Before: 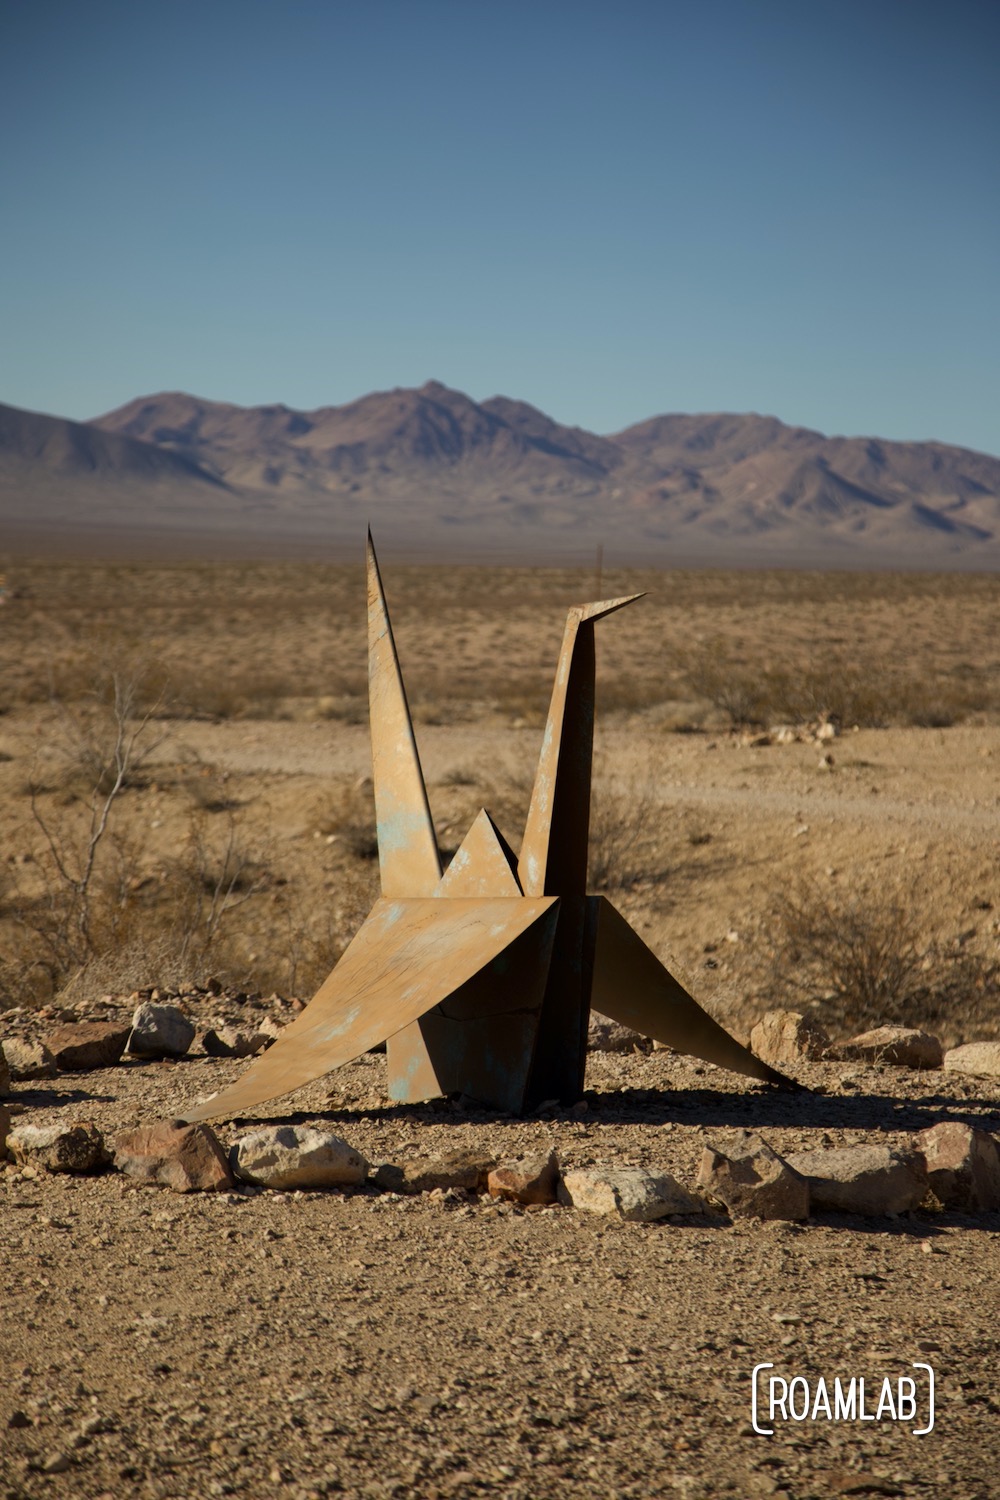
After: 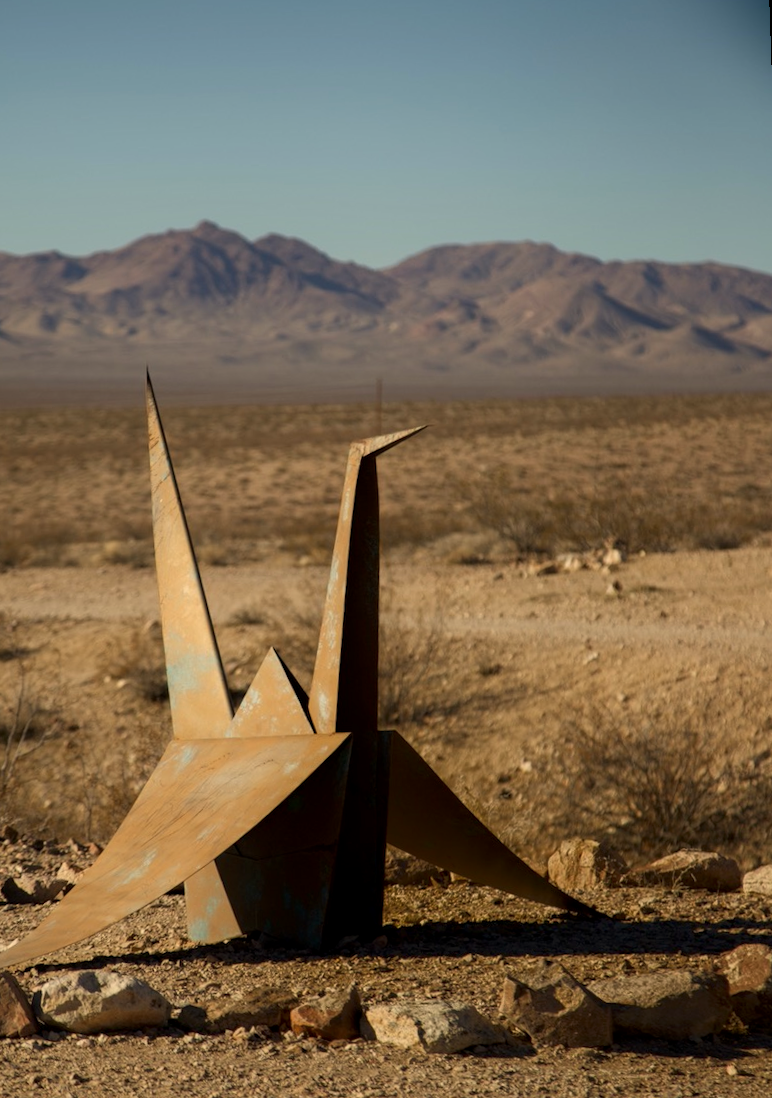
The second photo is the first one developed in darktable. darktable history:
crop and rotate: left 20.74%, top 7.912%, right 0.375%, bottom 13.378%
local contrast: highlights 61%, shadows 106%, detail 107%, midtone range 0.529
rotate and perspective: rotation -2.12°, lens shift (vertical) 0.009, lens shift (horizontal) -0.008, automatic cropping original format, crop left 0.036, crop right 0.964, crop top 0.05, crop bottom 0.959
exposure: black level correction 0, compensate exposure bias true, compensate highlight preservation false
white balance: red 1.045, blue 0.932
shadows and highlights: shadows -90, highlights 90, soften with gaussian
